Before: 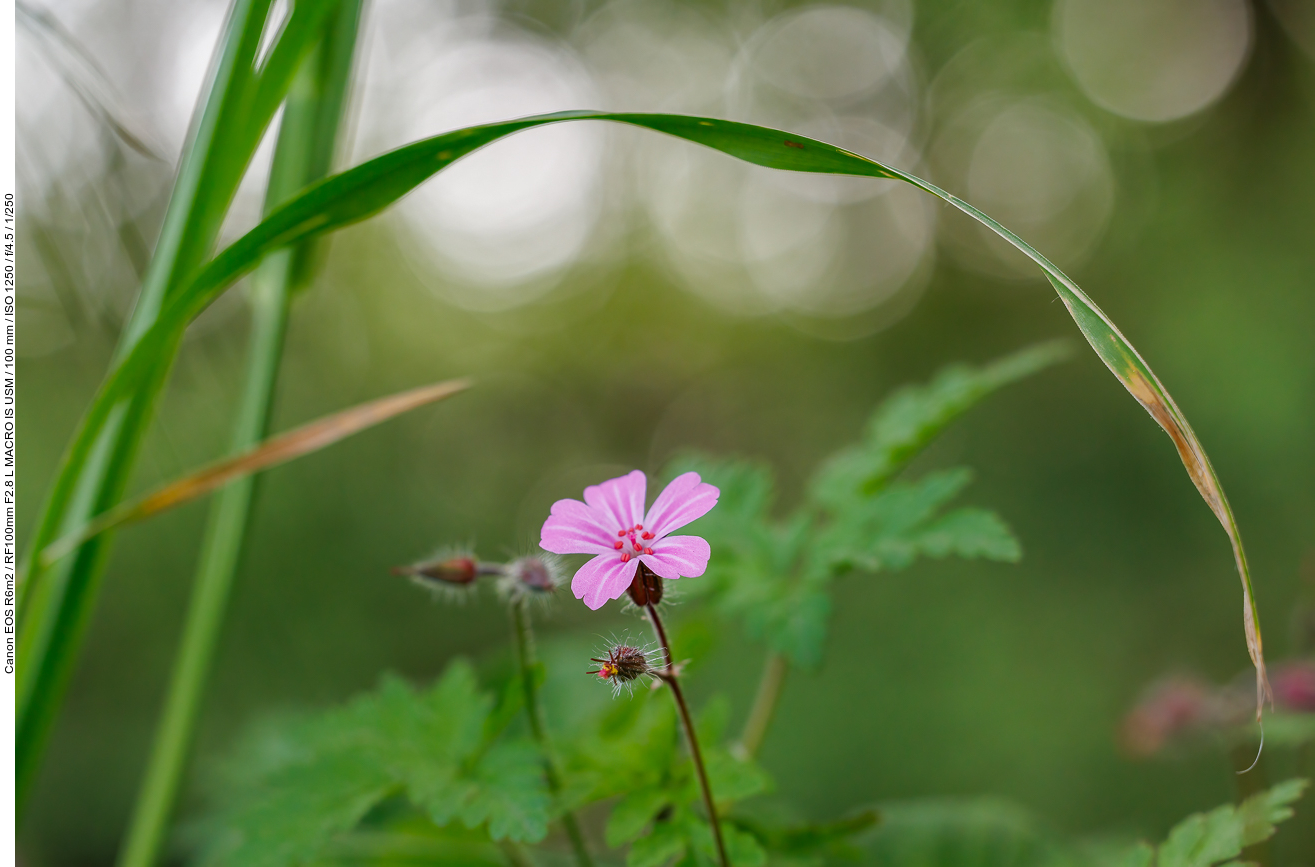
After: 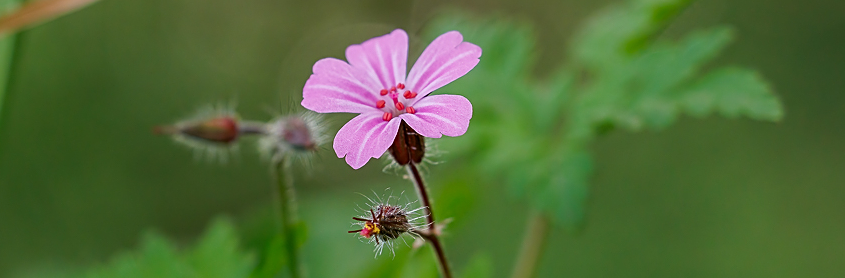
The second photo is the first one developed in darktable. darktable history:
crop: left 18.164%, top 50.962%, right 17.565%, bottom 16.91%
sharpen: on, module defaults
